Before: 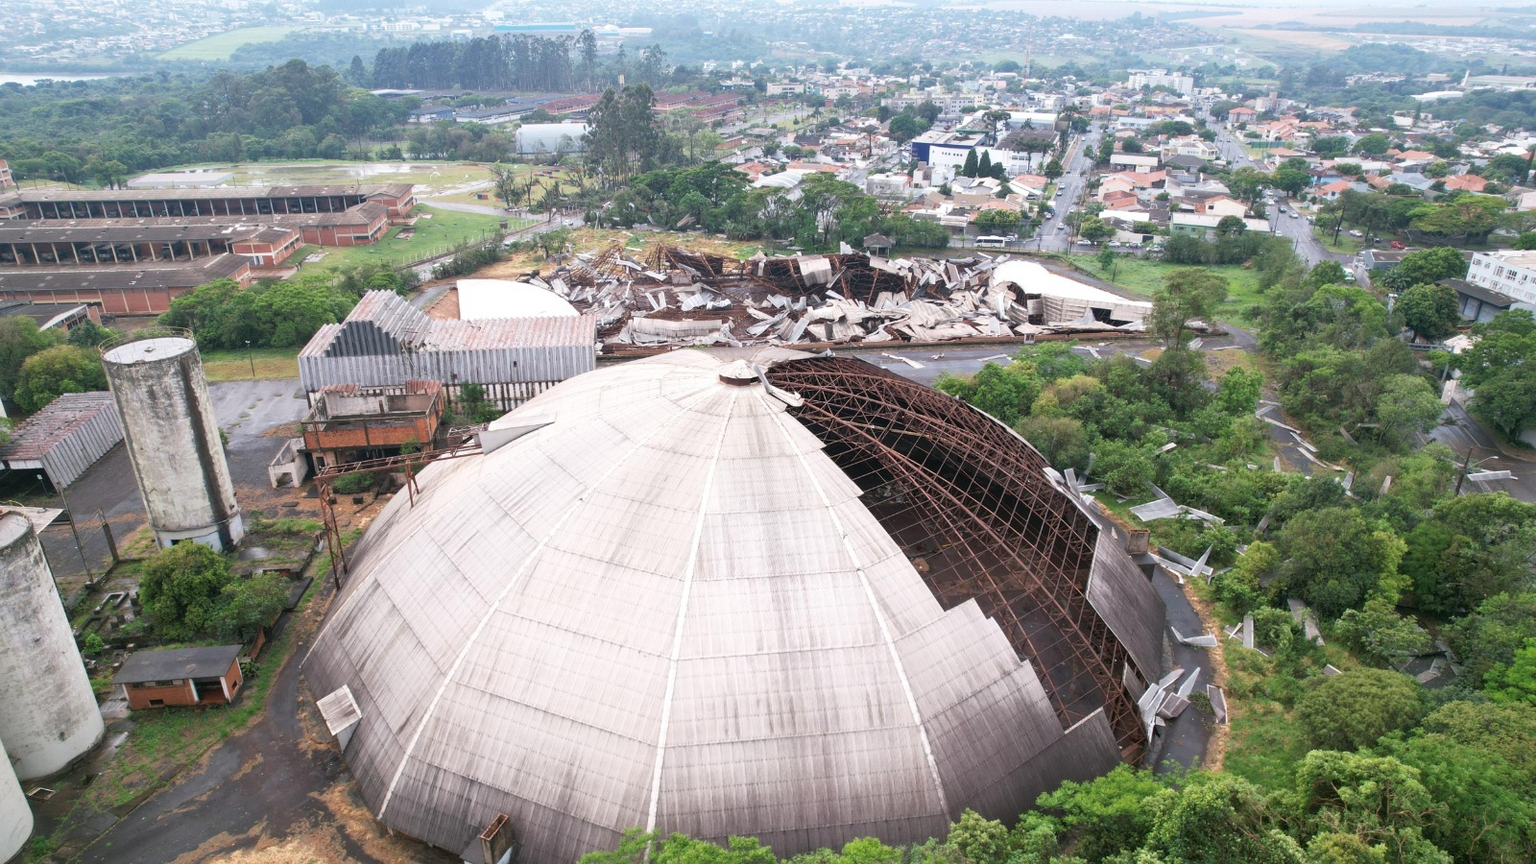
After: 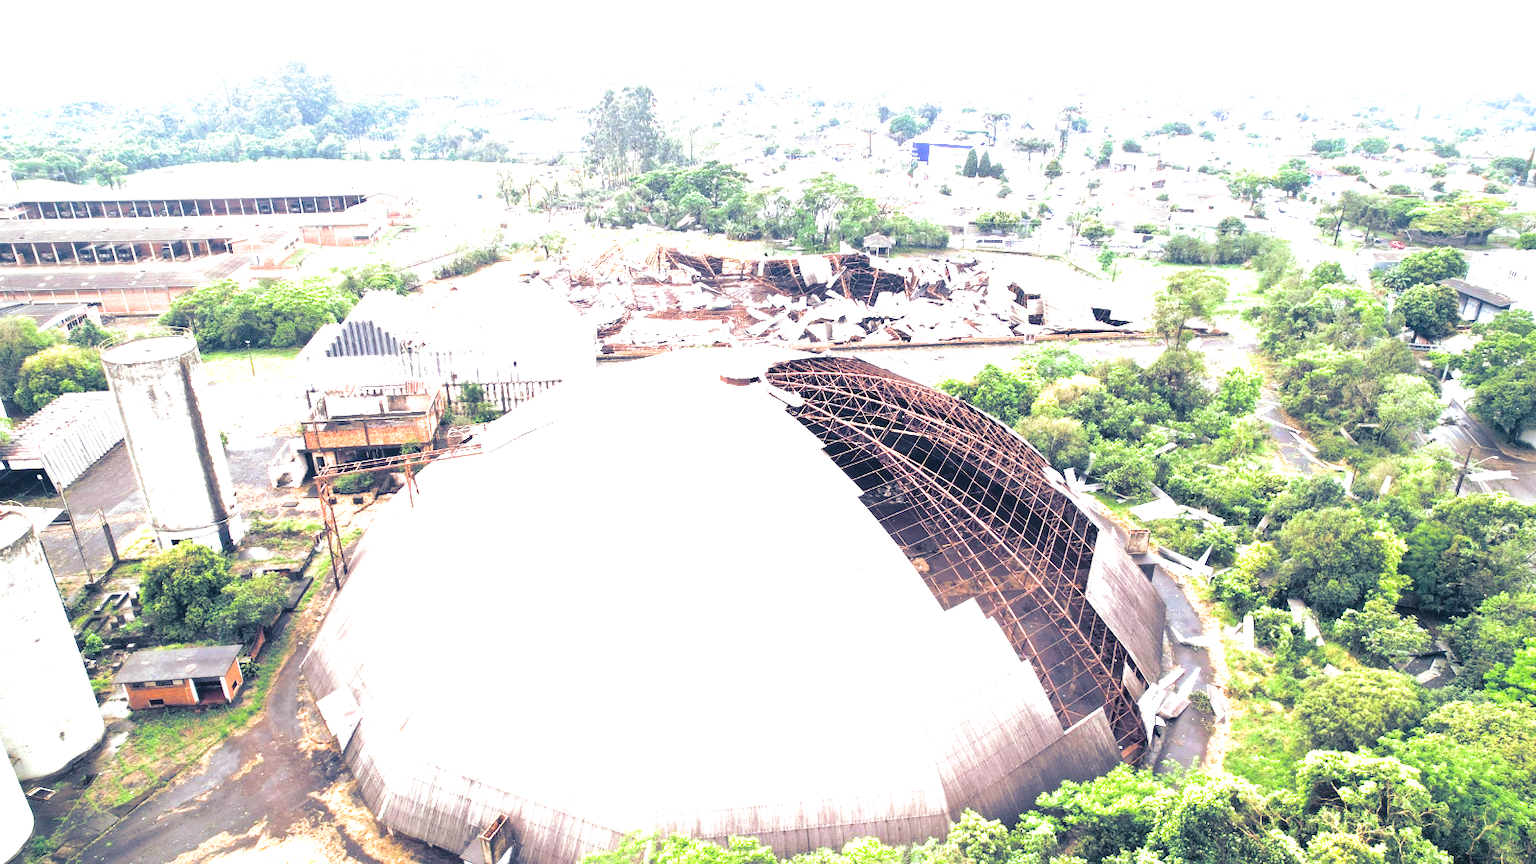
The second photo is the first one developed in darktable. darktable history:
split-toning: shadows › hue 226.8°, shadows › saturation 0.84
exposure: black level correction 0, exposure 2.138 EV, compensate exposure bias true, compensate highlight preservation false
rgb levels: mode RGB, independent channels, levels [[0, 0.5, 1], [0, 0.521, 1], [0, 0.536, 1]]
